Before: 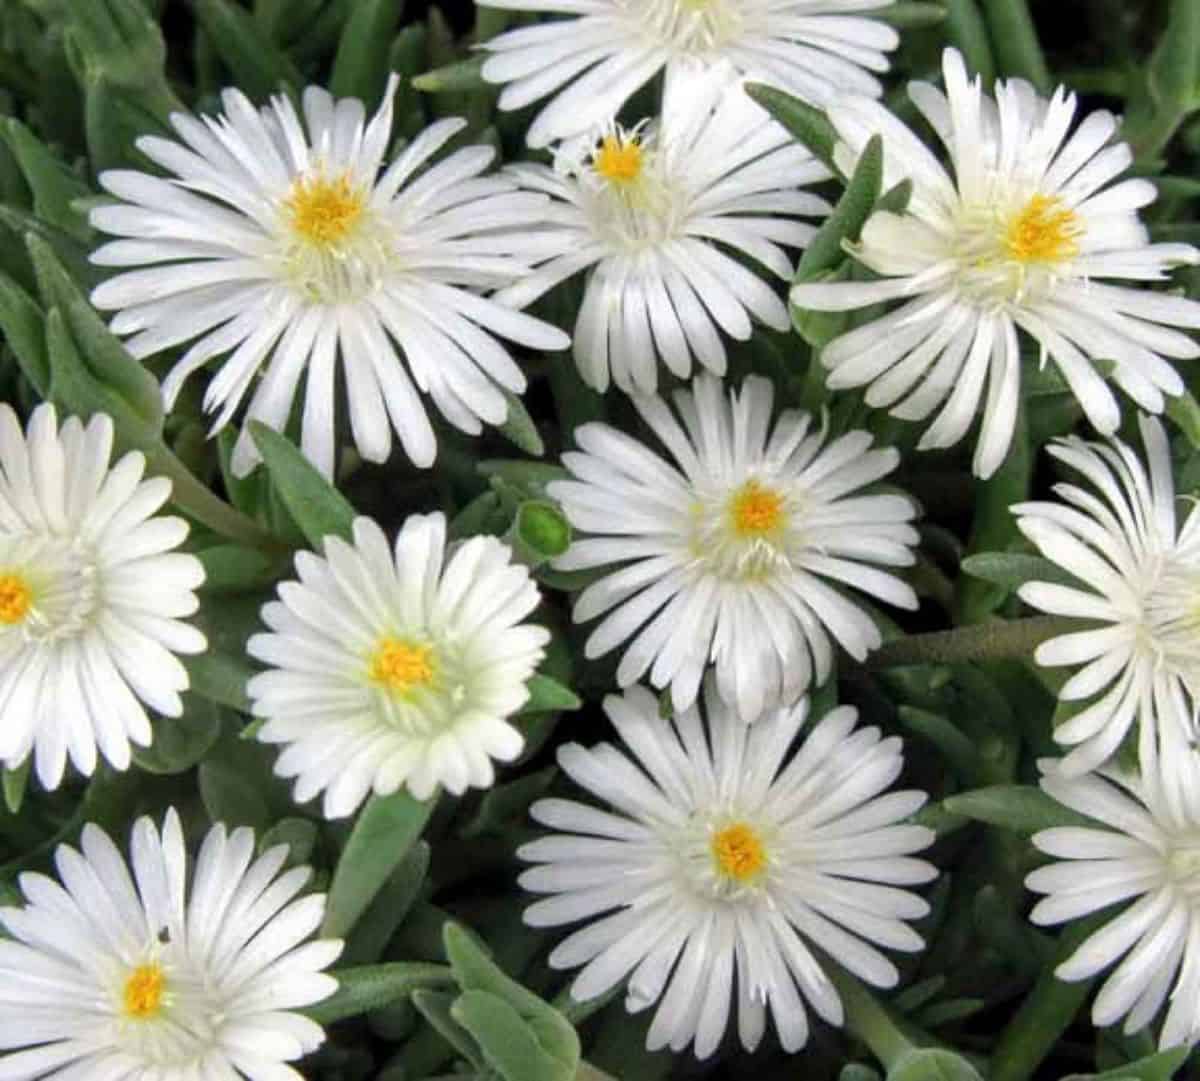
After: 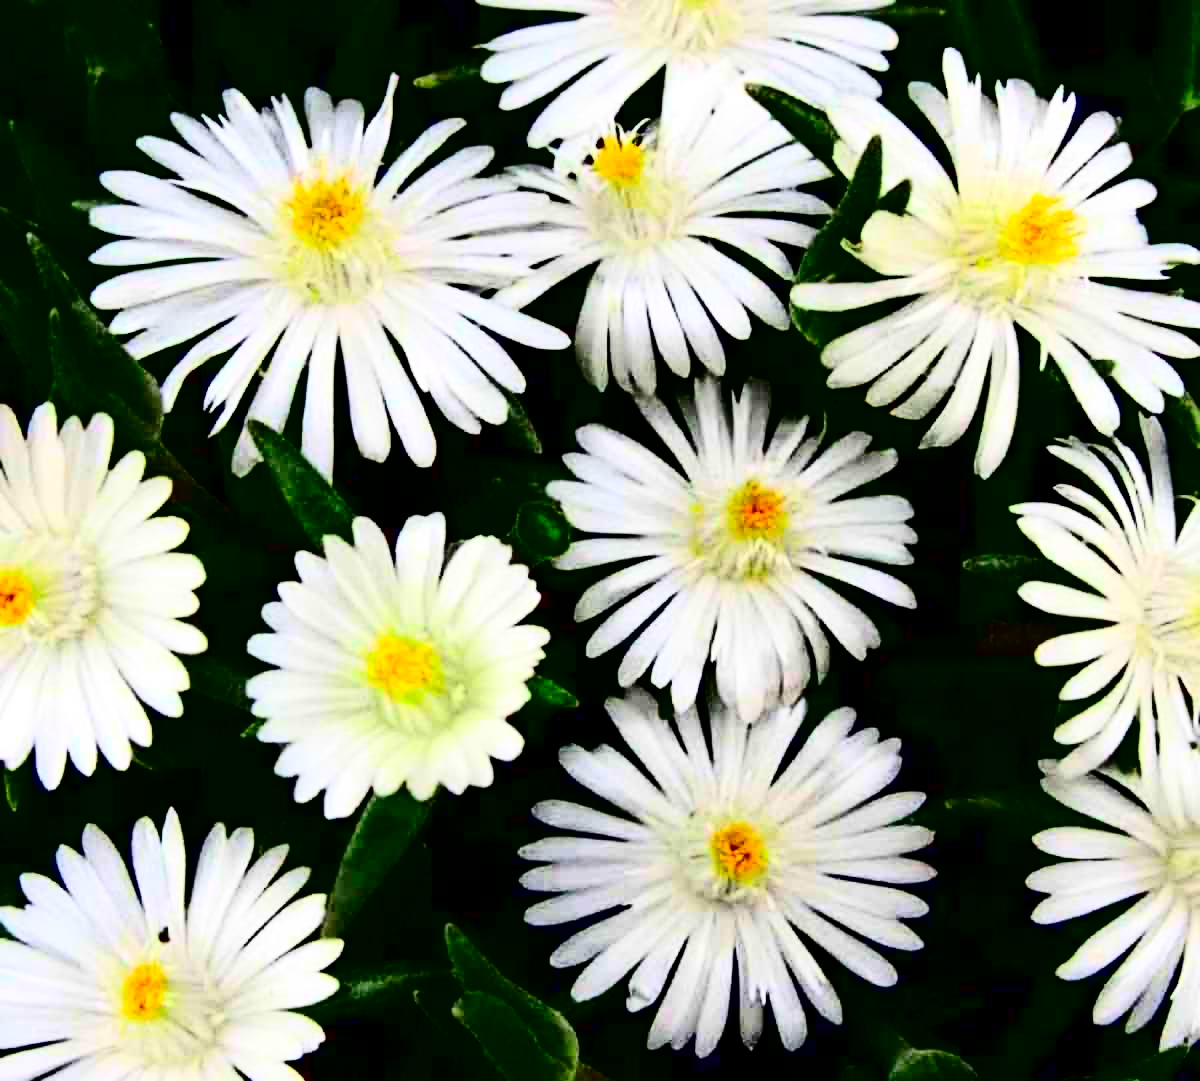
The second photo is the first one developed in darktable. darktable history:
contrast brightness saturation: contrast 0.774, brightness -0.996, saturation 0.986
